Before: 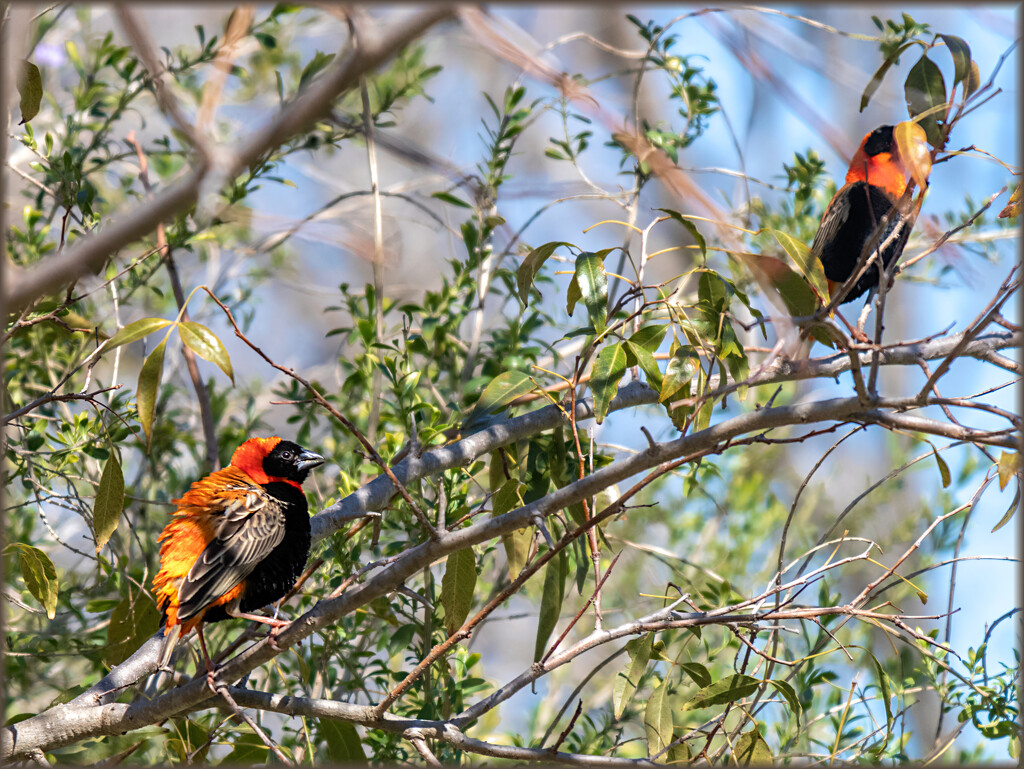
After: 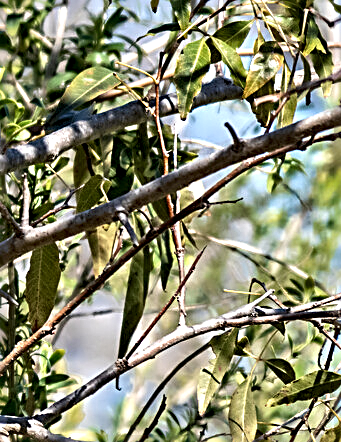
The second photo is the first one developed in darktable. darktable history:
contrast equalizer: octaves 7, y [[0.609, 0.611, 0.615, 0.613, 0.607, 0.603], [0.504, 0.498, 0.496, 0.499, 0.506, 0.516], [0 ×6], [0 ×6], [0 ×6]]
sharpen: radius 2.629, amount 0.693
crop: left 40.698%, top 39.611%, right 25.937%, bottom 2.841%
